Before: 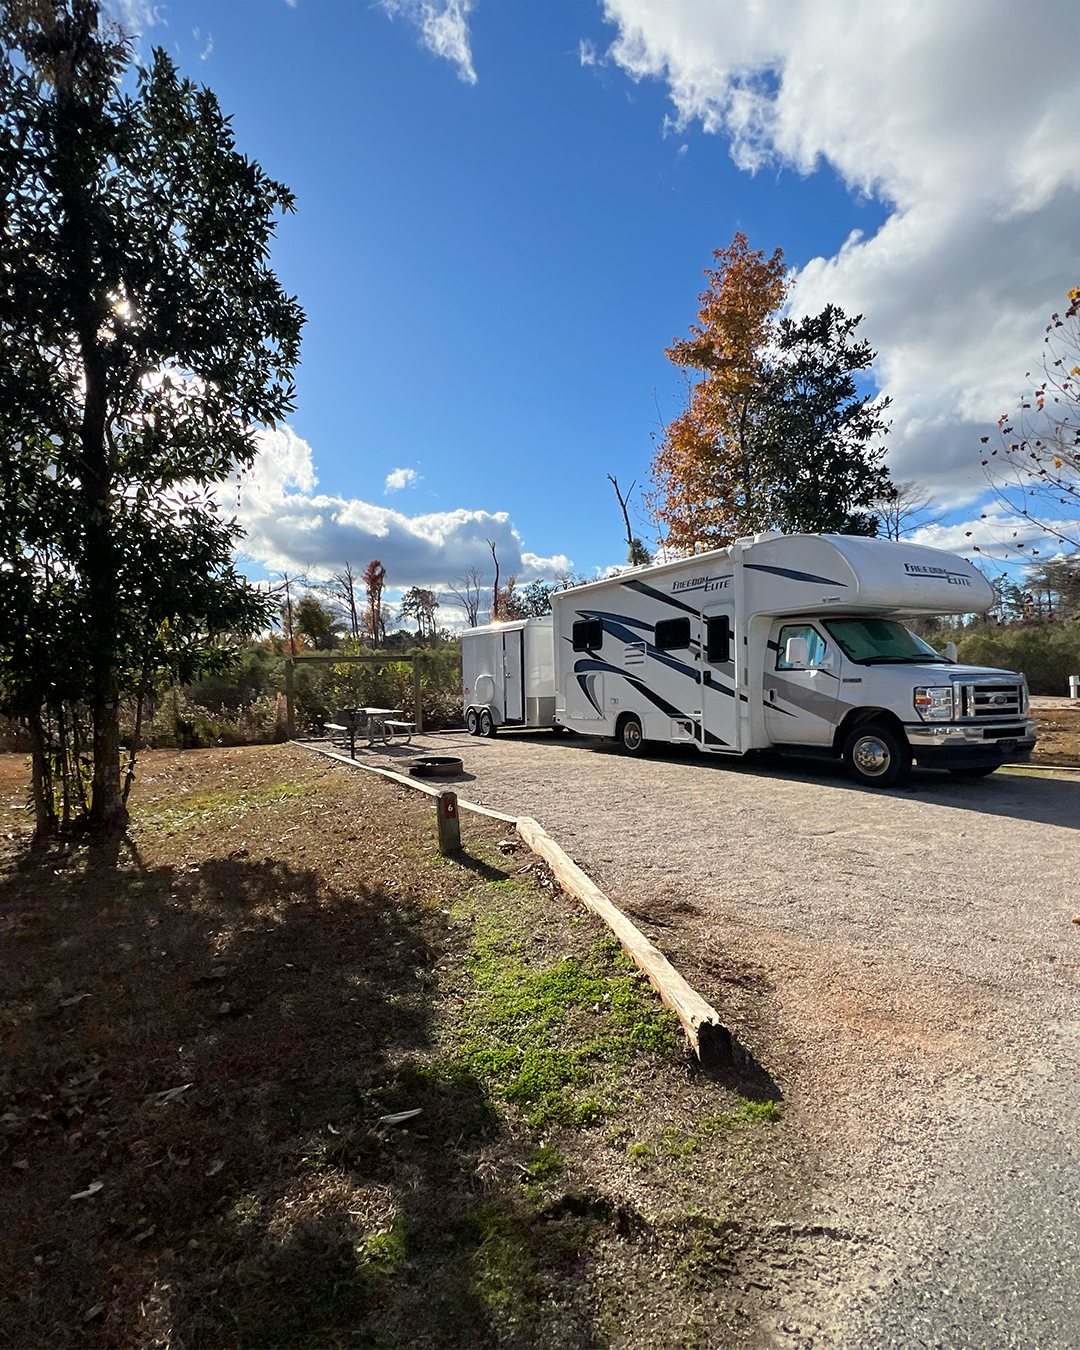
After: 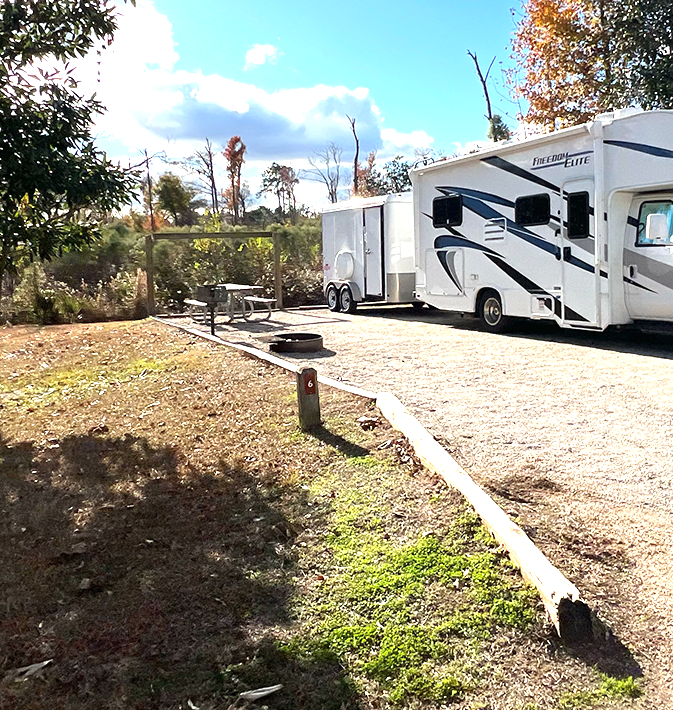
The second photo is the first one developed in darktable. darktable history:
crop: left 13.05%, top 31.453%, right 24.545%, bottom 15.911%
exposure: black level correction 0, exposure 1.199 EV, compensate exposure bias true, compensate highlight preservation false
